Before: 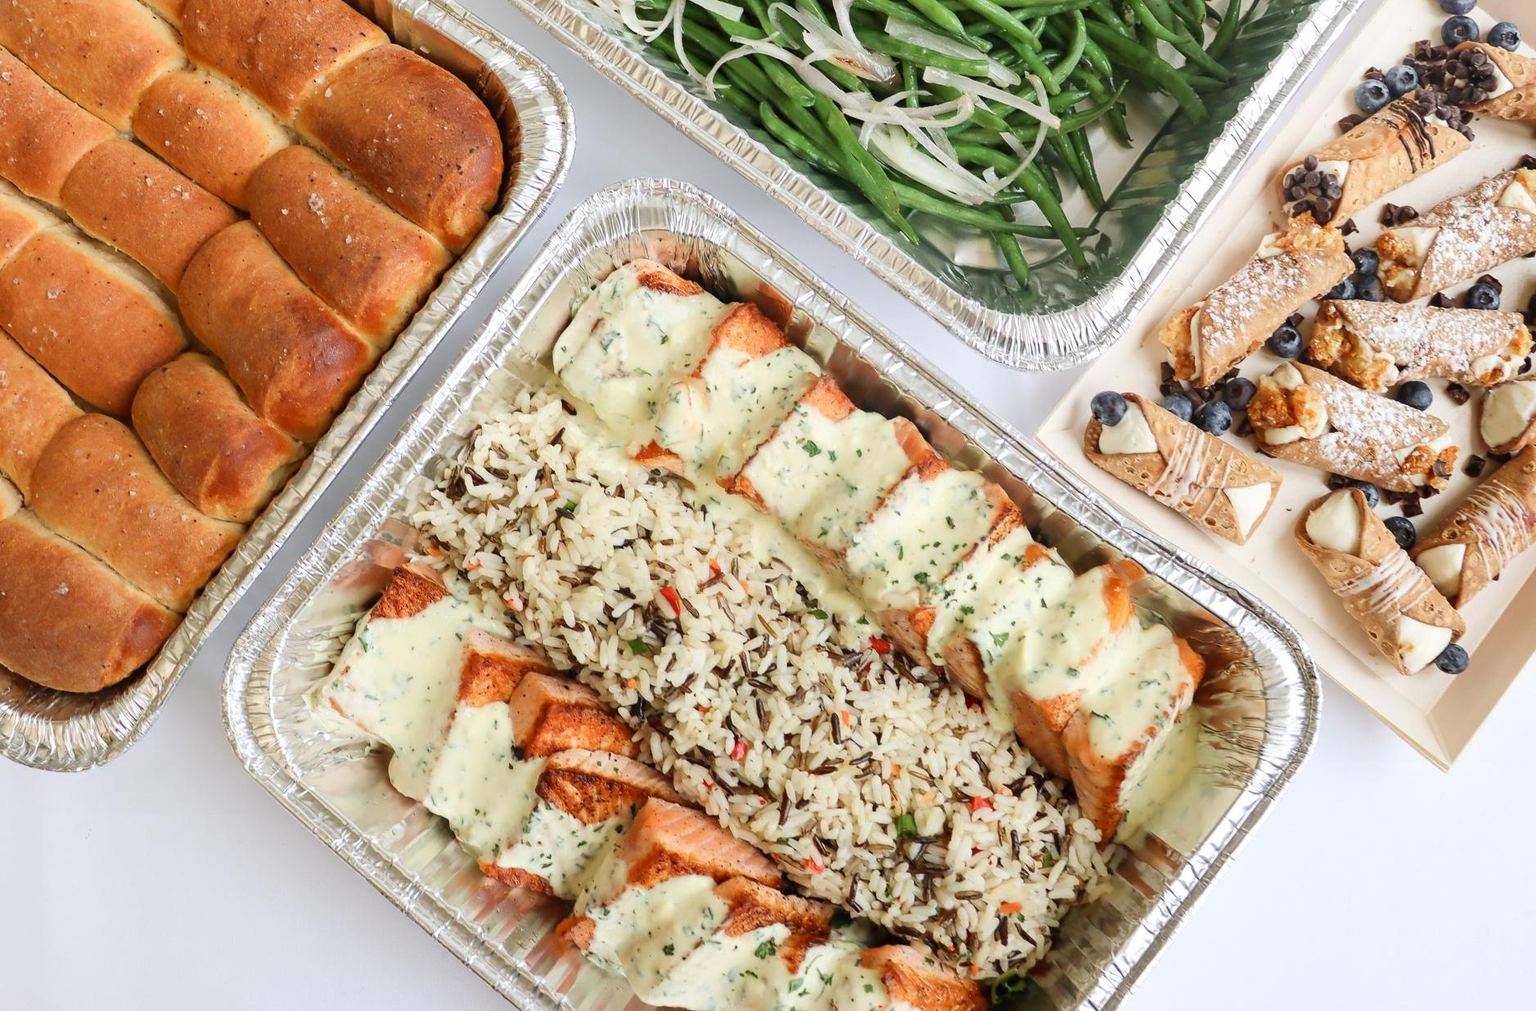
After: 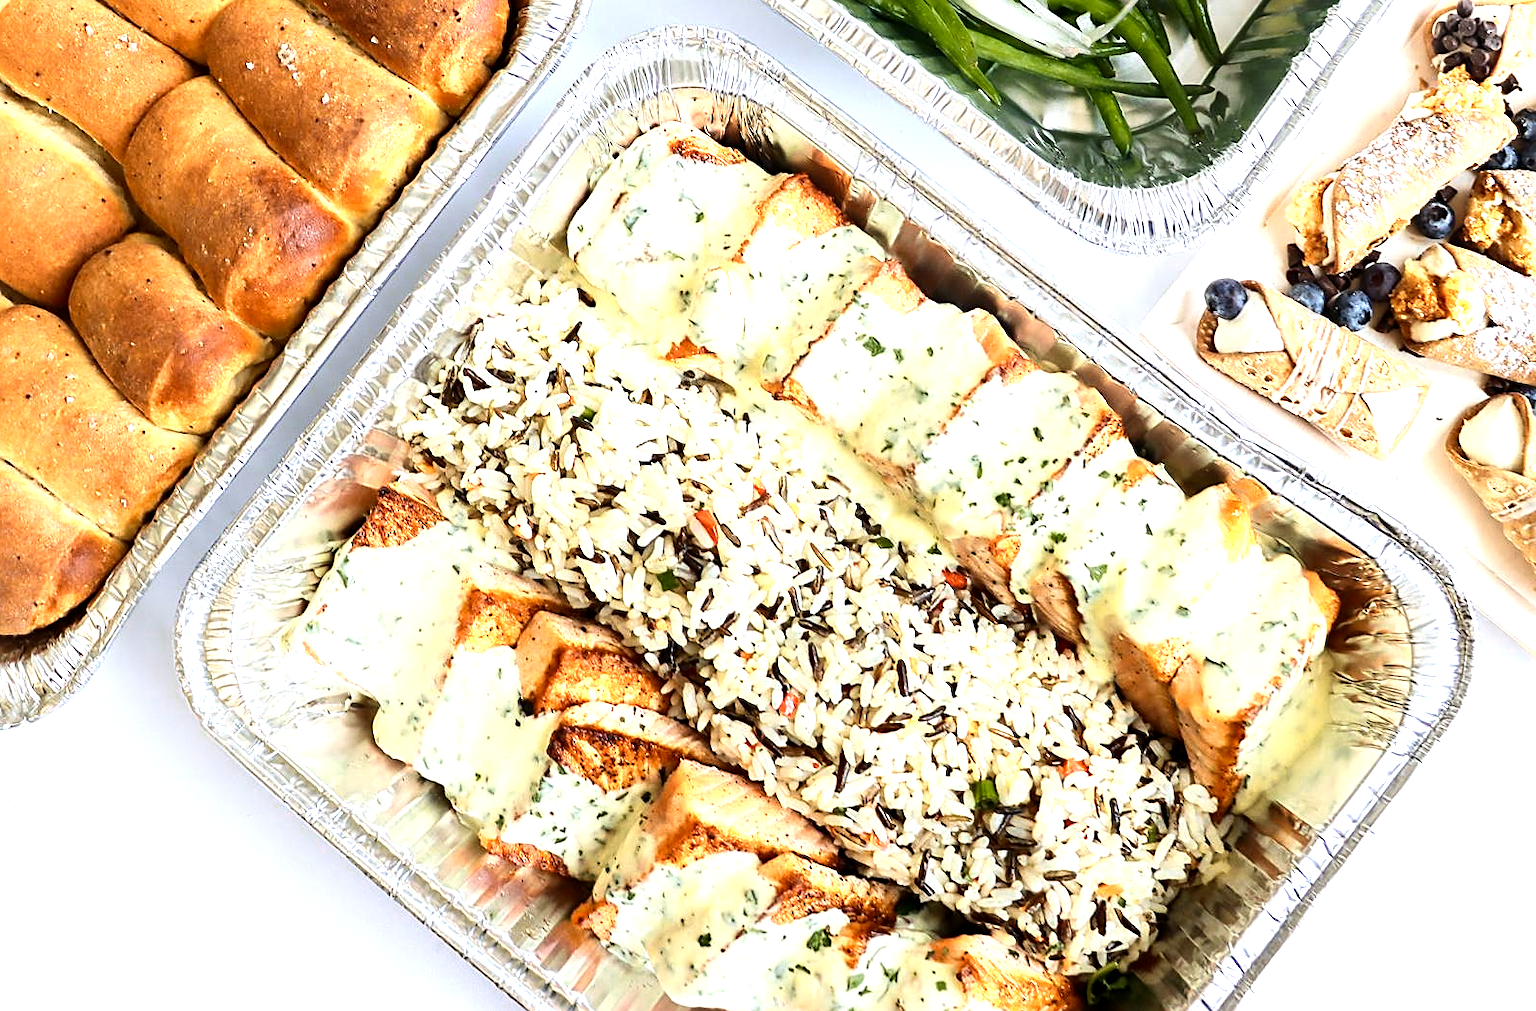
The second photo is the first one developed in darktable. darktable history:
sharpen: on, module defaults
exposure: black level correction 0, exposure 0.7 EV, compensate exposure bias true, compensate highlight preservation false
color zones: curves: ch0 [(0.099, 0.624) (0.257, 0.596) (0.384, 0.376) (0.529, 0.492) (0.697, 0.564) (0.768, 0.532) (0.908, 0.644)]; ch1 [(0.112, 0.564) (0.254, 0.612) (0.432, 0.676) (0.592, 0.456) (0.743, 0.684) (0.888, 0.536)]; ch2 [(0.25, 0.5) (0.469, 0.36) (0.75, 0.5)]
crop and rotate: left 4.842%, top 15.51%, right 10.668%
color balance: mode lift, gamma, gain (sRGB), lift [0.97, 1, 1, 1], gamma [1.03, 1, 1, 1]
tone equalizer: -8 EV -0.75 EV, -7 EV -0.7 EV, -6 EV -0.6 EV, -5 EV -0.4 EV, -3 EV 0.4 EV, -2 EV 0.6 EV, -1 EV 0.7 EV, +0 EV 0.75 EV, edges refinement/feathering 500, mask exposure compensation -1.57 EV, preserve details no
white balance: red 0.976, blue 1.04
